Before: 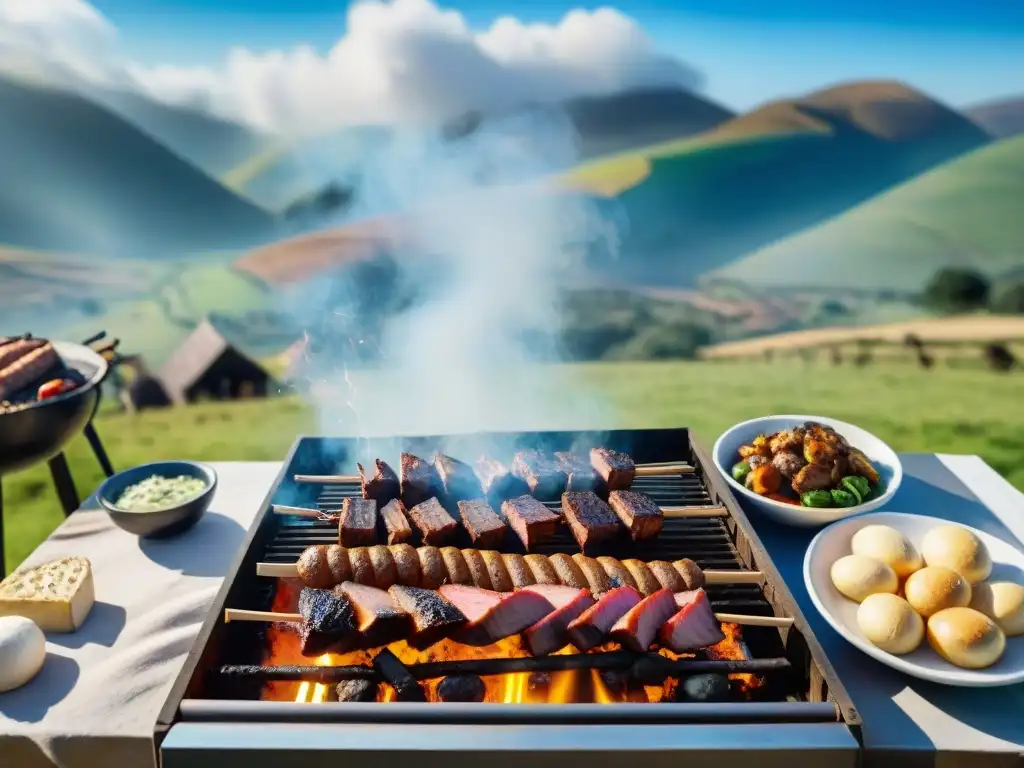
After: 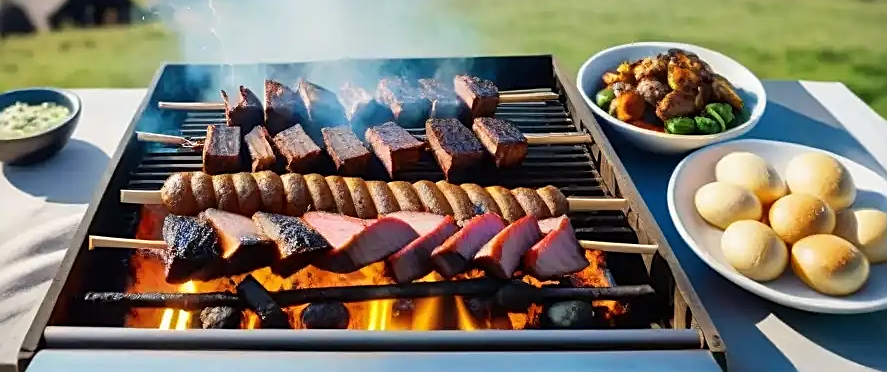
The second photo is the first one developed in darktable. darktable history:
crop and rotate: left 13.295%, top 48.641%, bottom 2.827%
sharpen: on, module defaults
vignetting: fall-off start 97.24%, brightness -0.465, saturation -0.29, width/height ratio 1.185, unbound false
